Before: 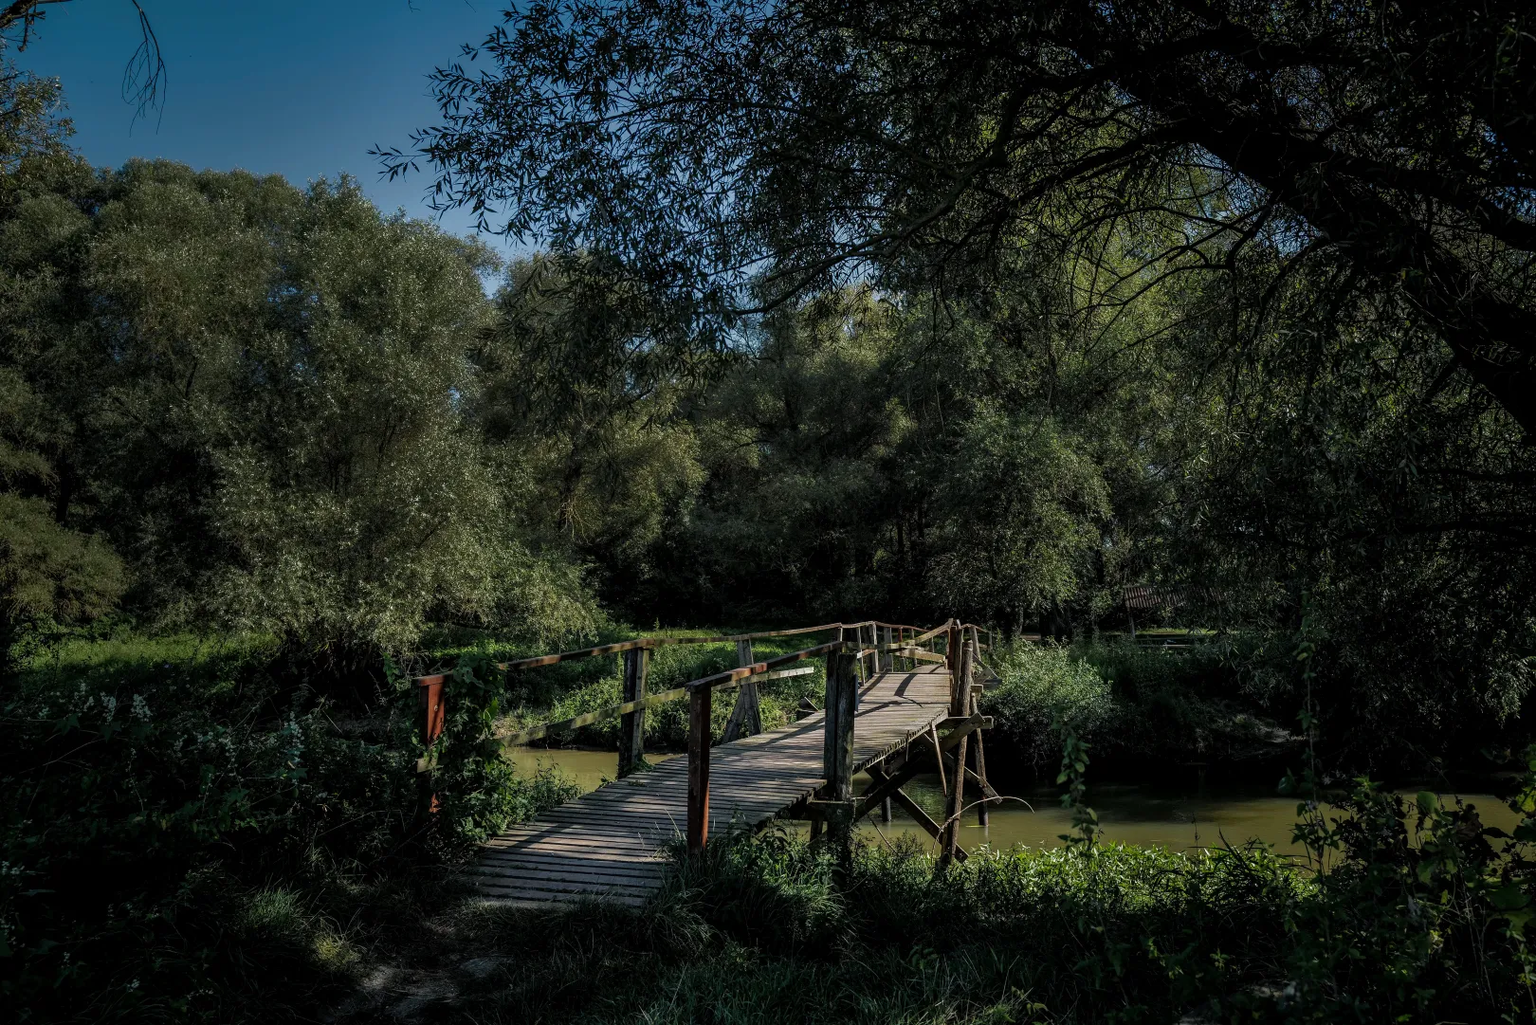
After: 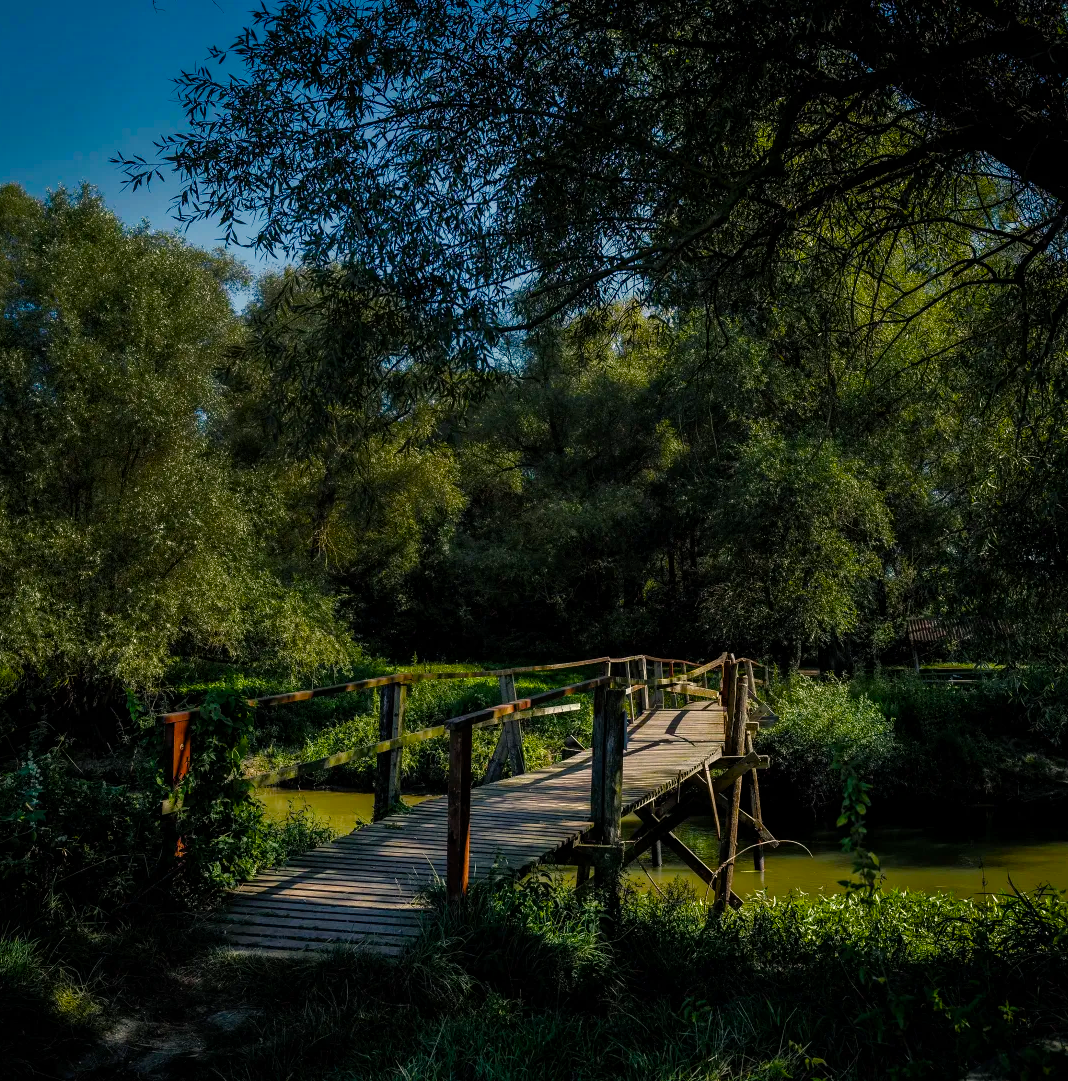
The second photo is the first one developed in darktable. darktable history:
crop: left 17.164%, right 16.895%
color balance rgb: highlights gain › chroma 3.073%, highlights gain › hue 75.49°, perceptual saturation grading › global saturation 34.646%, perceptual saturation grading › highlights -29.986%, perceptual saturation grading › shadows 35.909%, global vibrance 30.382%, contrast 9.802%
